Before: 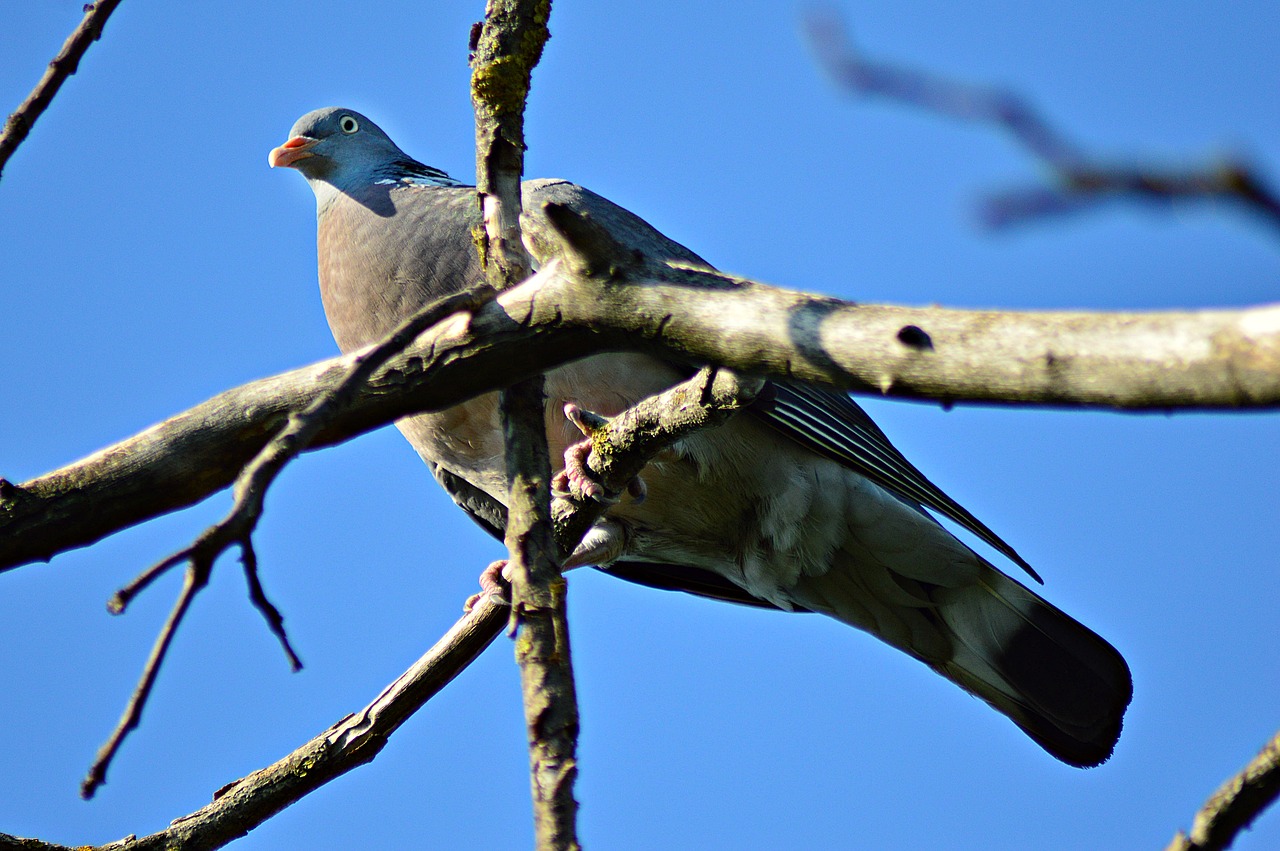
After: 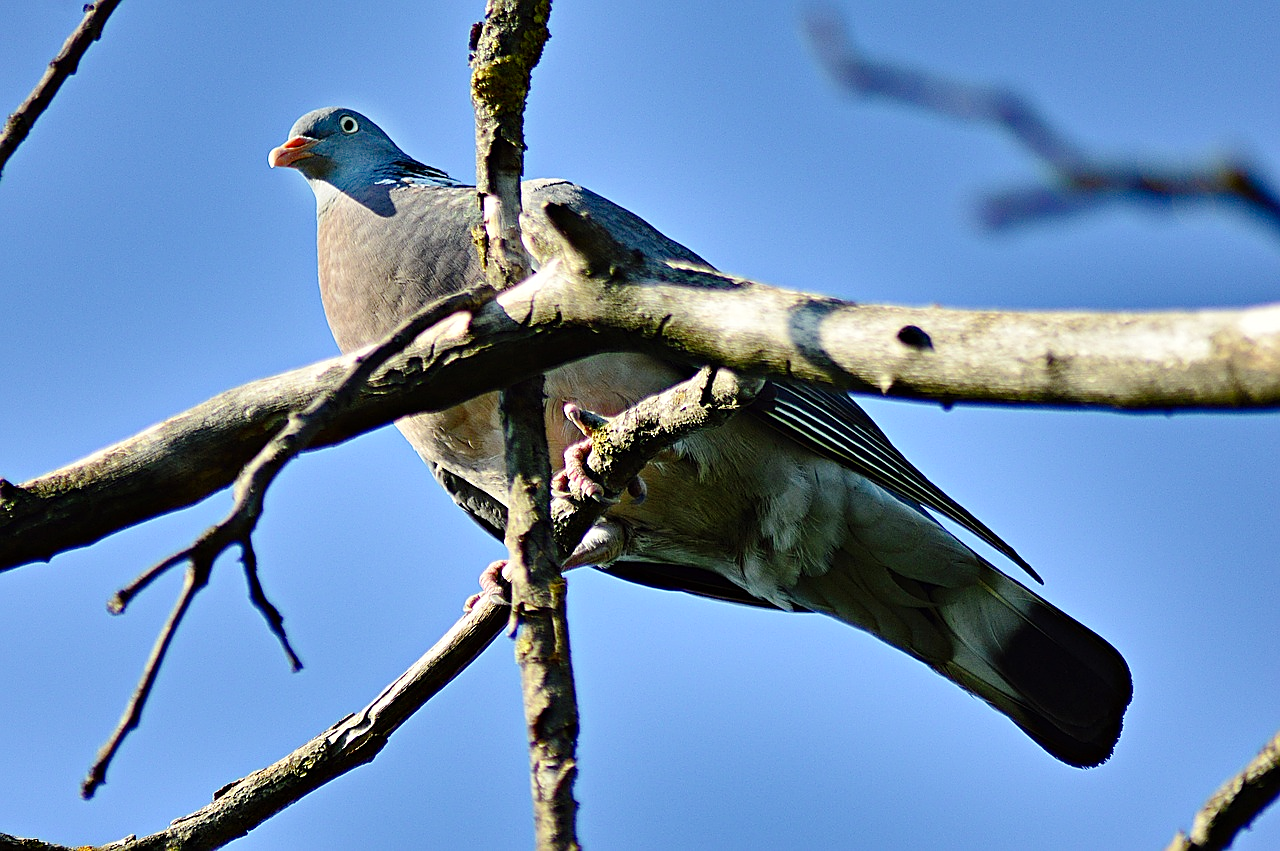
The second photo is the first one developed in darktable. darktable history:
sharpen: on, module defaults
shadows and highlights: shadows 24.52, highlights -77.11, soften with gaussian
tone curve: curves: ch0 [(0, 0) (0.051, 0.047) (0.102, 0.099) (0.228, 0.275) (0.432, 0.535) (0.695, 0.778) (0.908, 0.946) (1, 1)]; ch1 [(0, 0) (0.339, 0.298) (0.402, 0.363) (0.453, 0.413) (0.485, 0.469) (0.494, 0.493) (0.504, 0.501) (0.525, 0.534) (0.563, 0.595) (0.597, 0.638) (1, 1)]; ch2 [(0, 0) (0.48, 0.48) (0.504, 0.5) (0.539, 0.554) (0.59, 0.63) (0.642, 0.684) (0.824, 0.815) (1, 1)], preserve colors none
